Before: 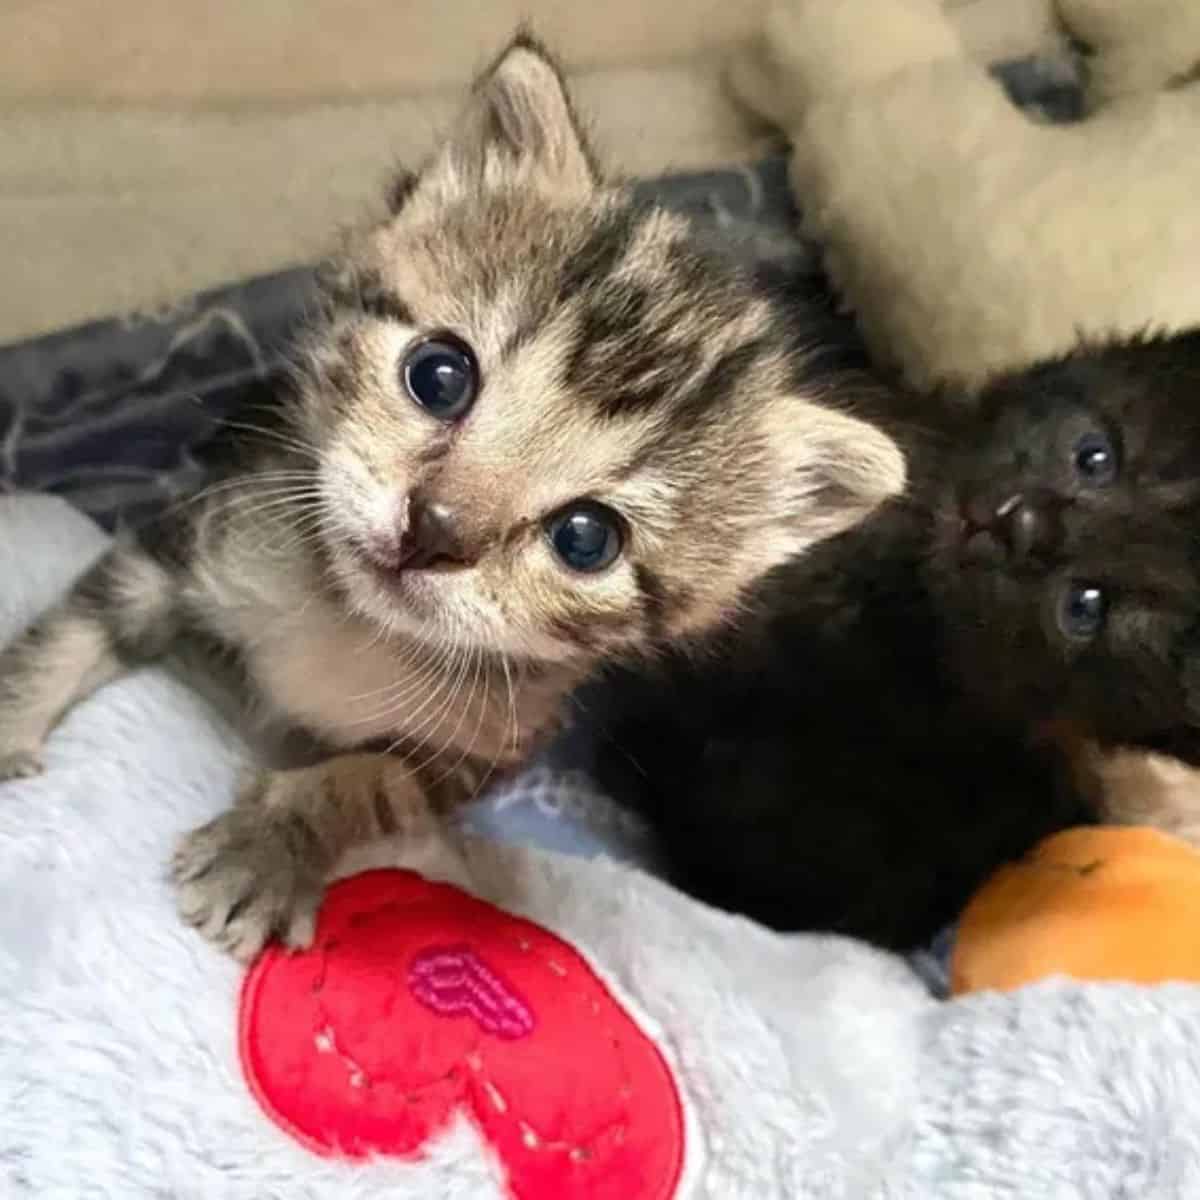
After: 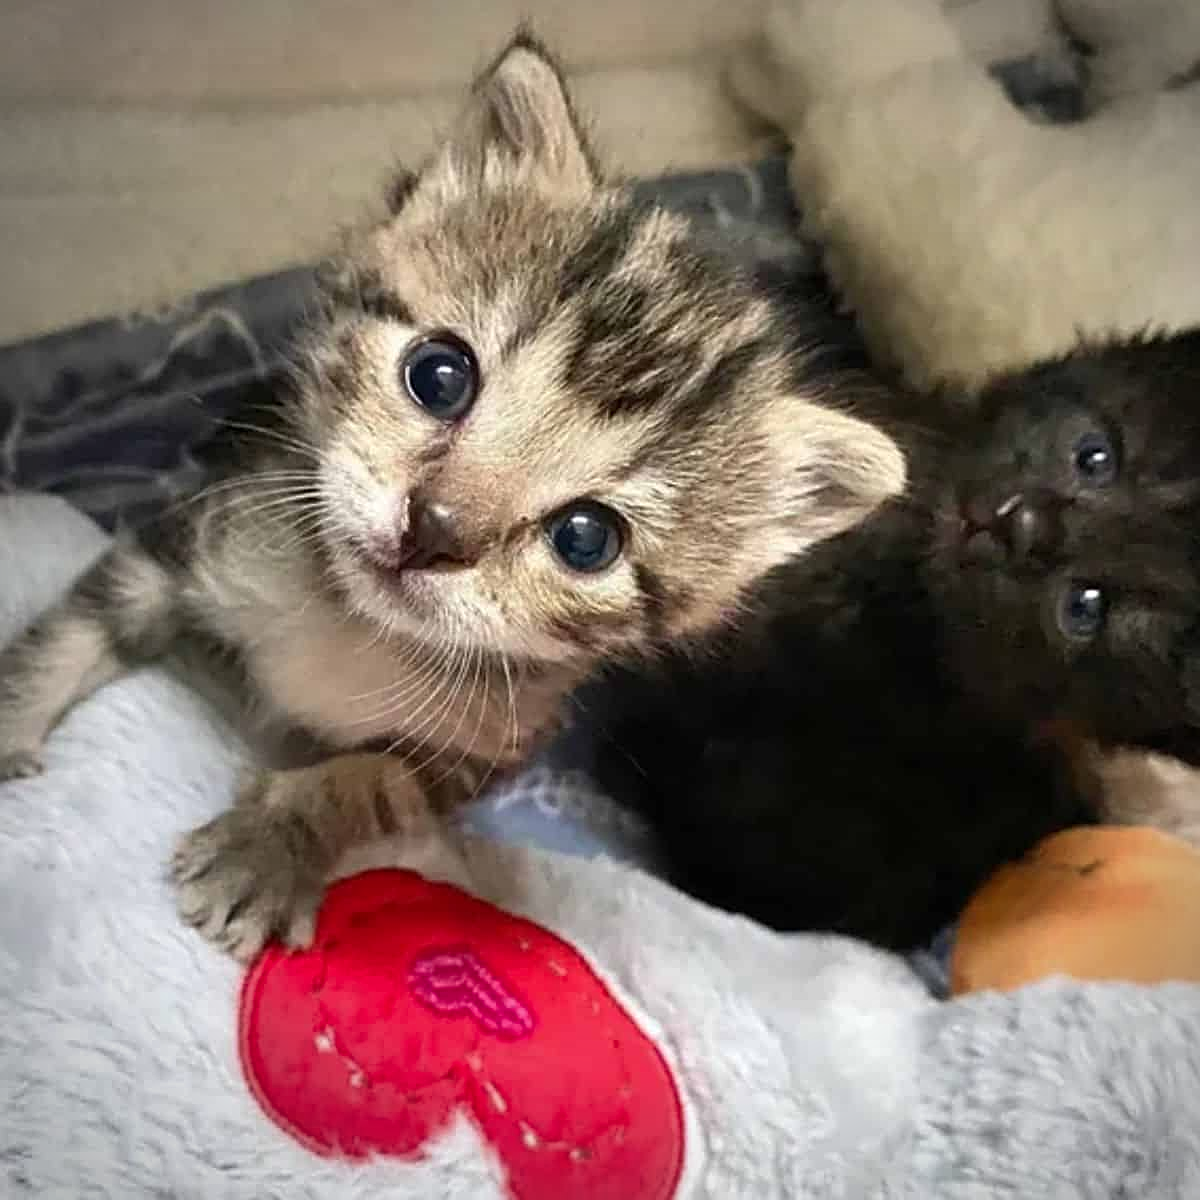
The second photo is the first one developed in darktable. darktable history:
vignetting: automatic ratio true
shadows and highlights: radius 264.75, soften with gaussian
sharpen: on, module defaults
